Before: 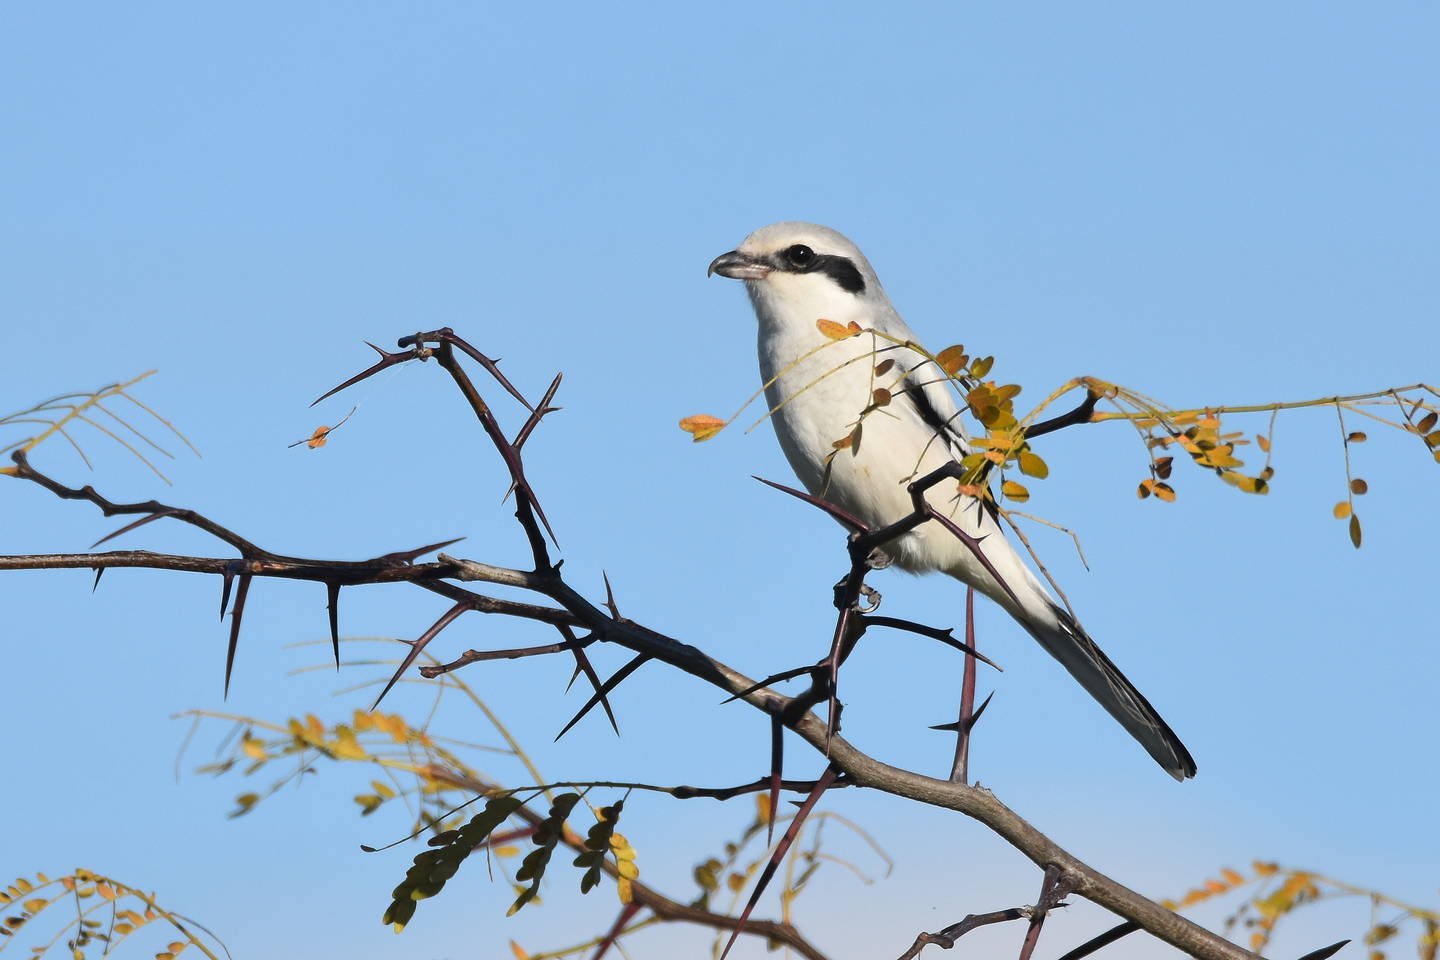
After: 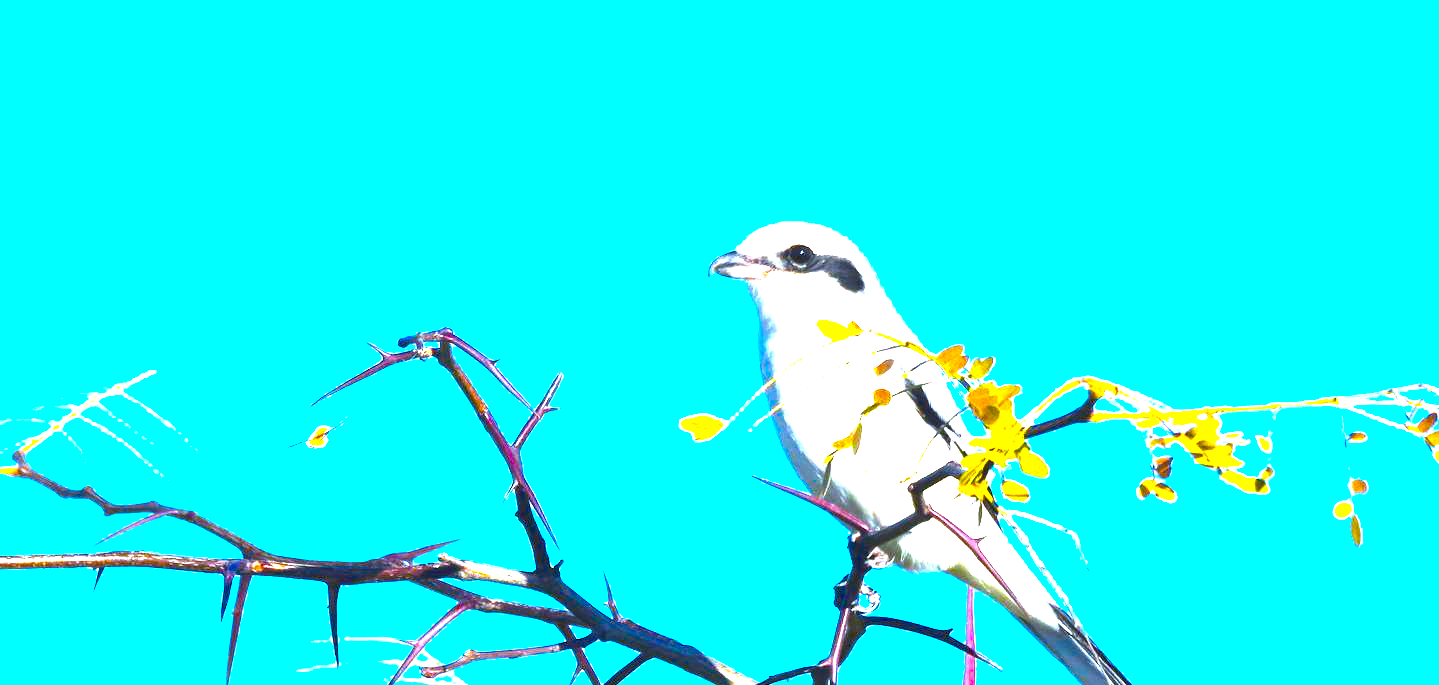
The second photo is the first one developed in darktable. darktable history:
exposure: exposure 2 EV, compensate exposure bias true, compensate highlight preservation false
white balance: red 0.931, blue 1.11
color balance rgb: linear chroma grading › global chroma 20%, perceptual saturation grading › global saturation 65%, perceptual saturation grading › highlights 50%, perceptual saturation grading › shadows 30%, perceptual brilliance grading › global brilliance 12%, perceptual brilliance grading › highlights 15%, global vibrance 20%
crop: bottom 28.576%
